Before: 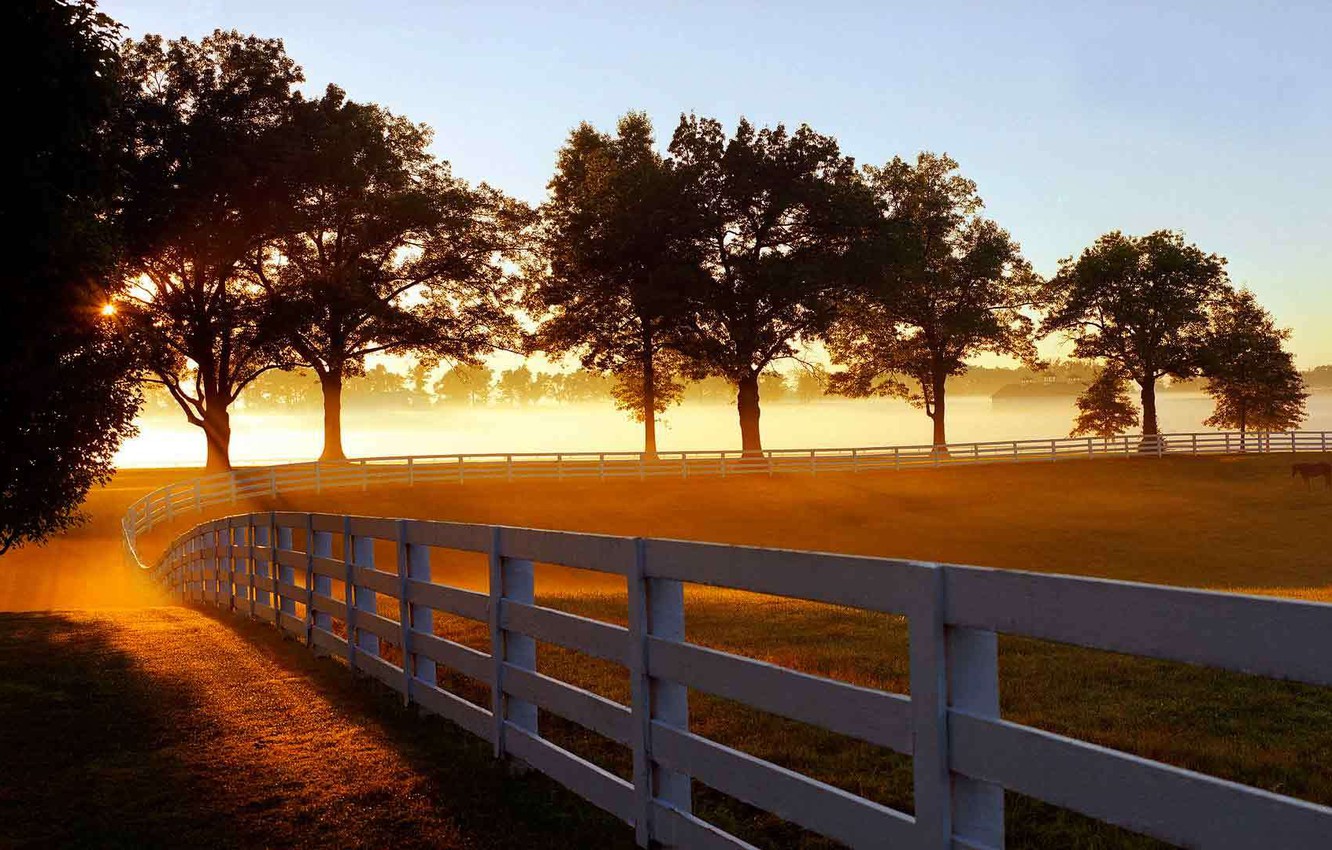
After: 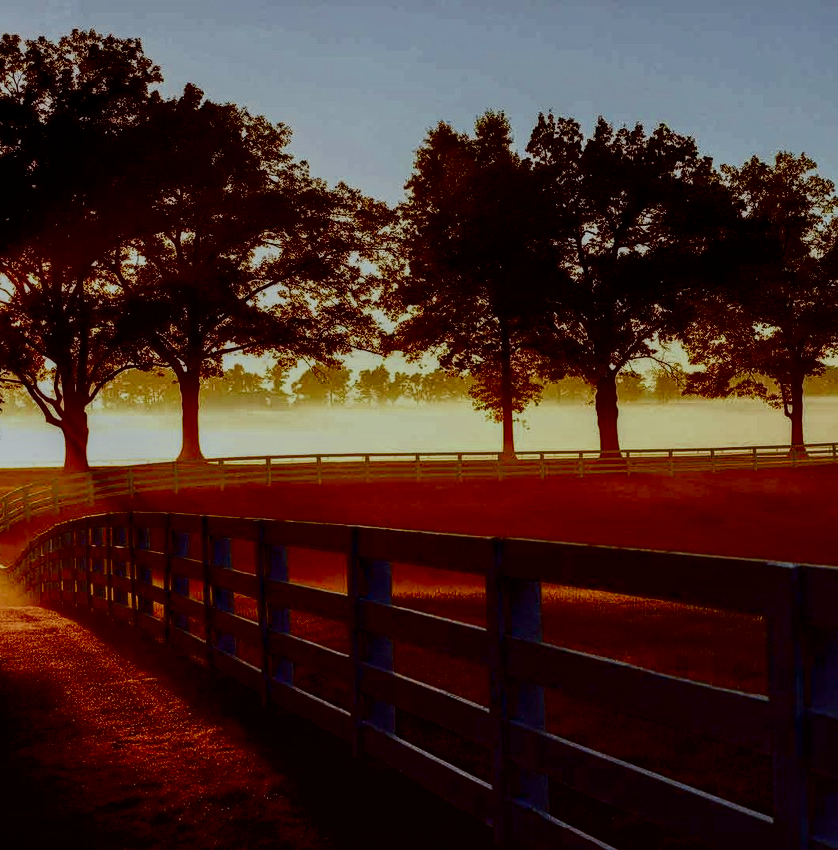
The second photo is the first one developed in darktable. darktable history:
color correction: highlights a* -5.06, highlights b* -3.64, shadows a* 4.04, shadows b* 4.48
contrast brightness saturation: contrast 0.092, brightness -0.601, saturation 0.17
local contrast: detail 150%
crop: left 10.708%, right 26.357%
haze removal: strength 0.284, distance 0.245, compatibility mode true, adaptive false
filmic rgb: black relative exposure -7.65 EV, white relative exposure 4.56 EV, threshold 5.98 EV, hardness 3.61, color science v5 (2021), contrast in shadows safe, contrast in highlights safe, enable highlight reconstruction true
